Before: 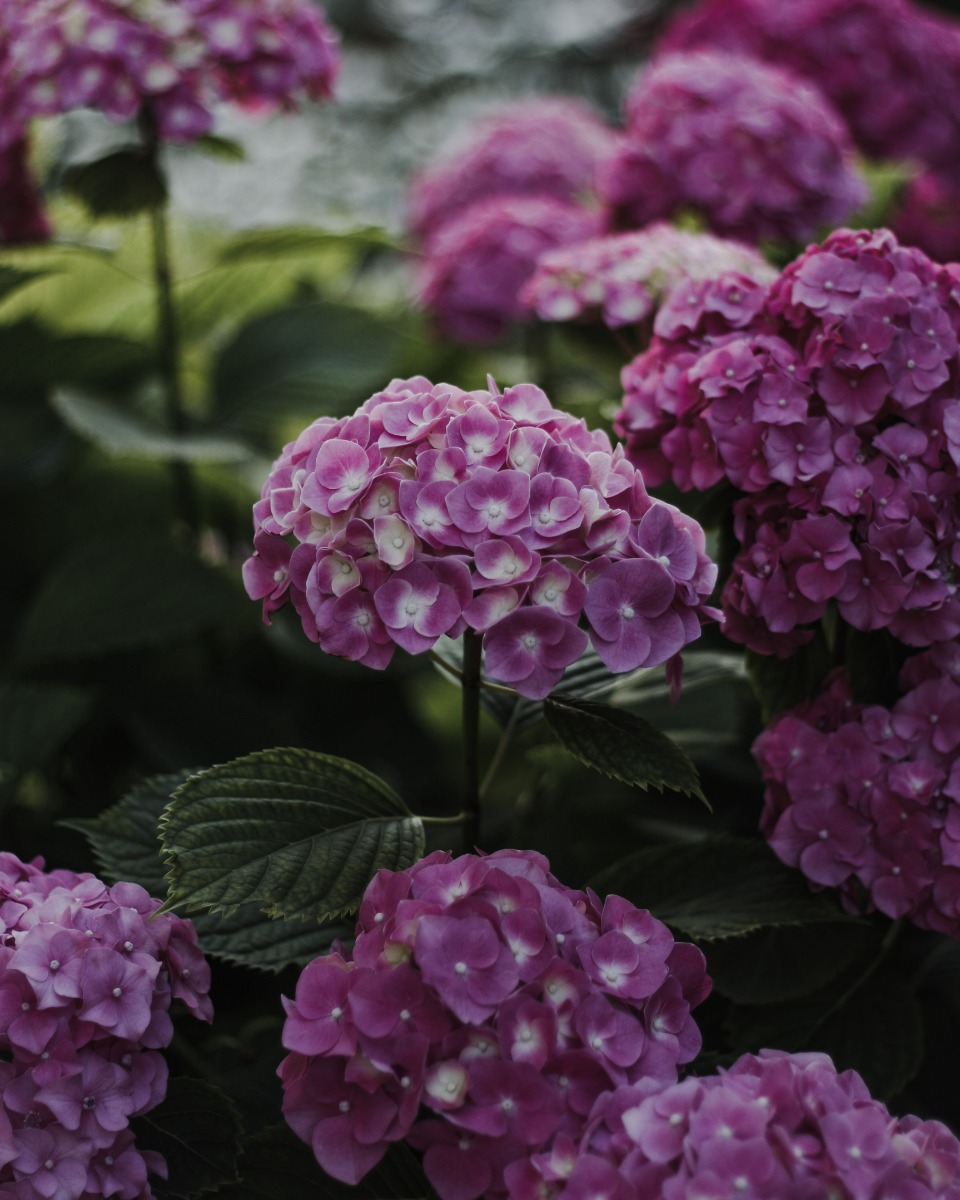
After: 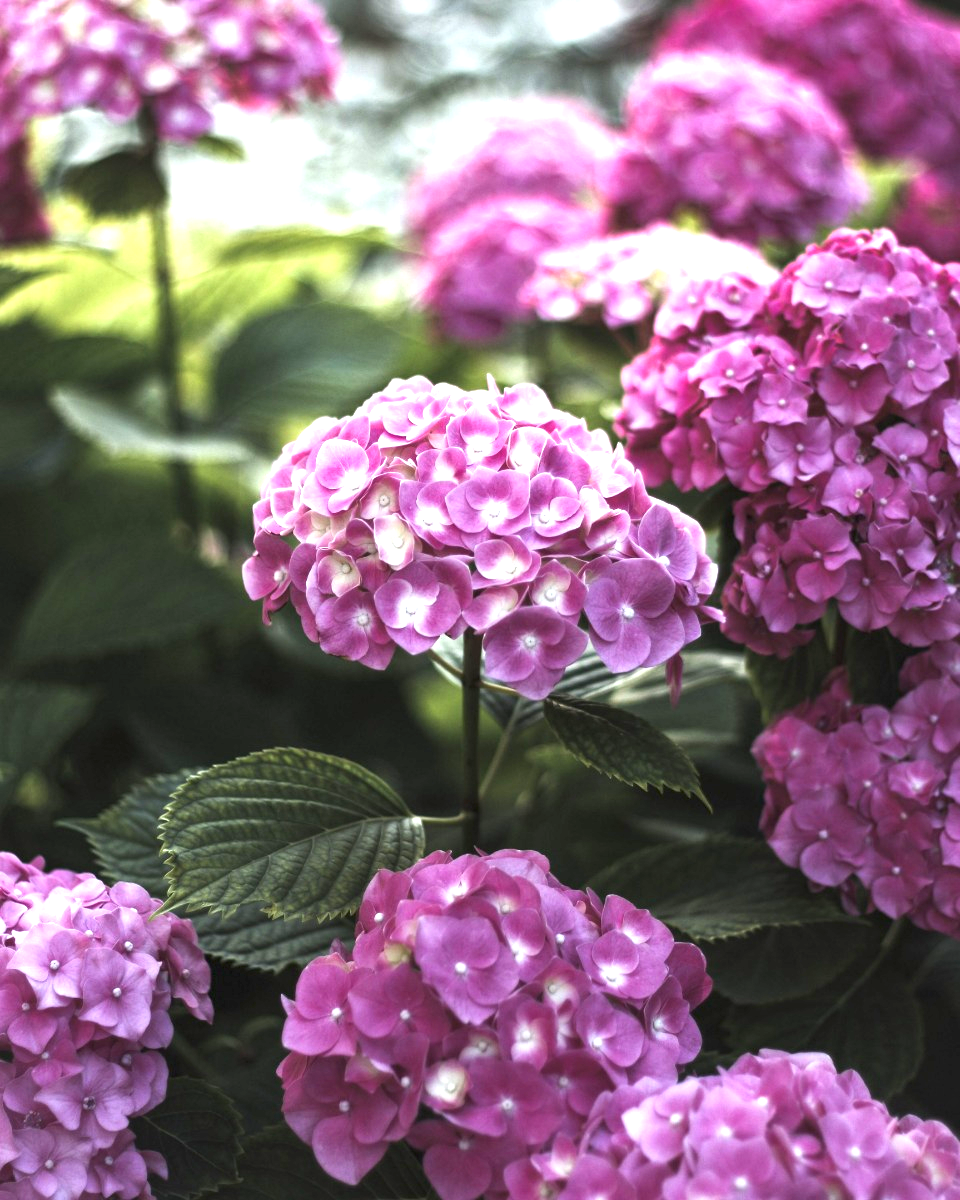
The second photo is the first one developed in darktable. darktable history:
exposure: exposure 1.993 EV, compensate highlight preservation false
